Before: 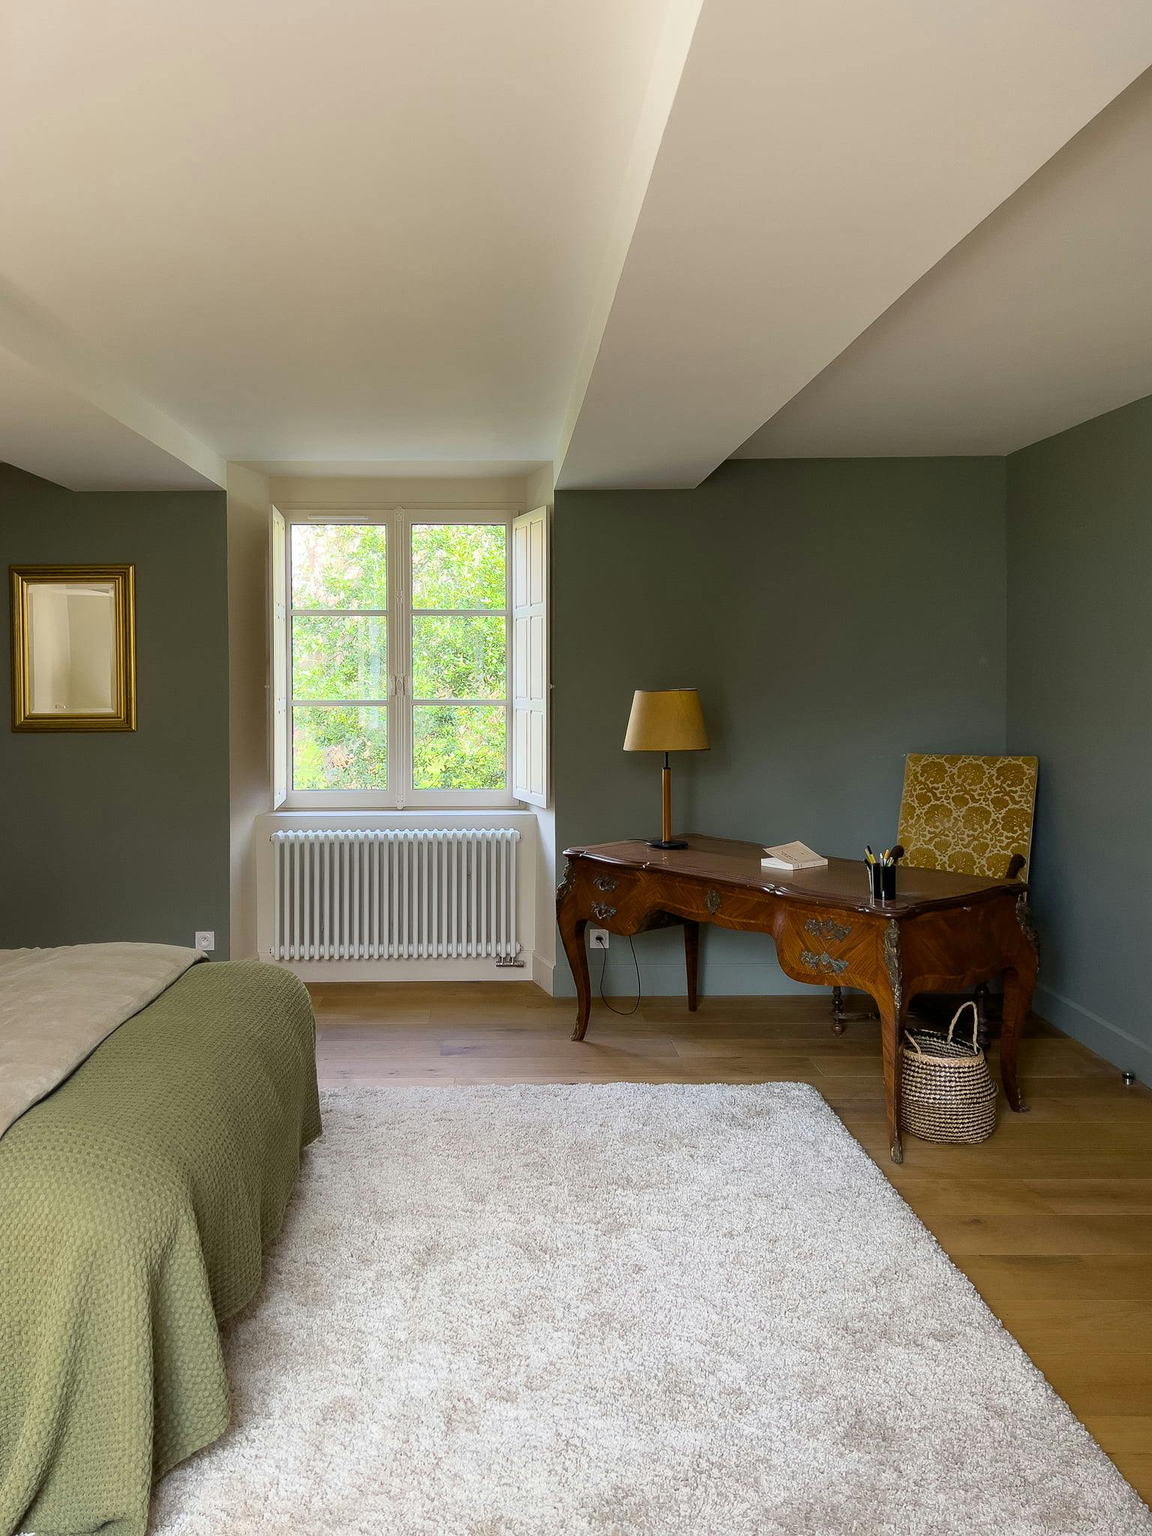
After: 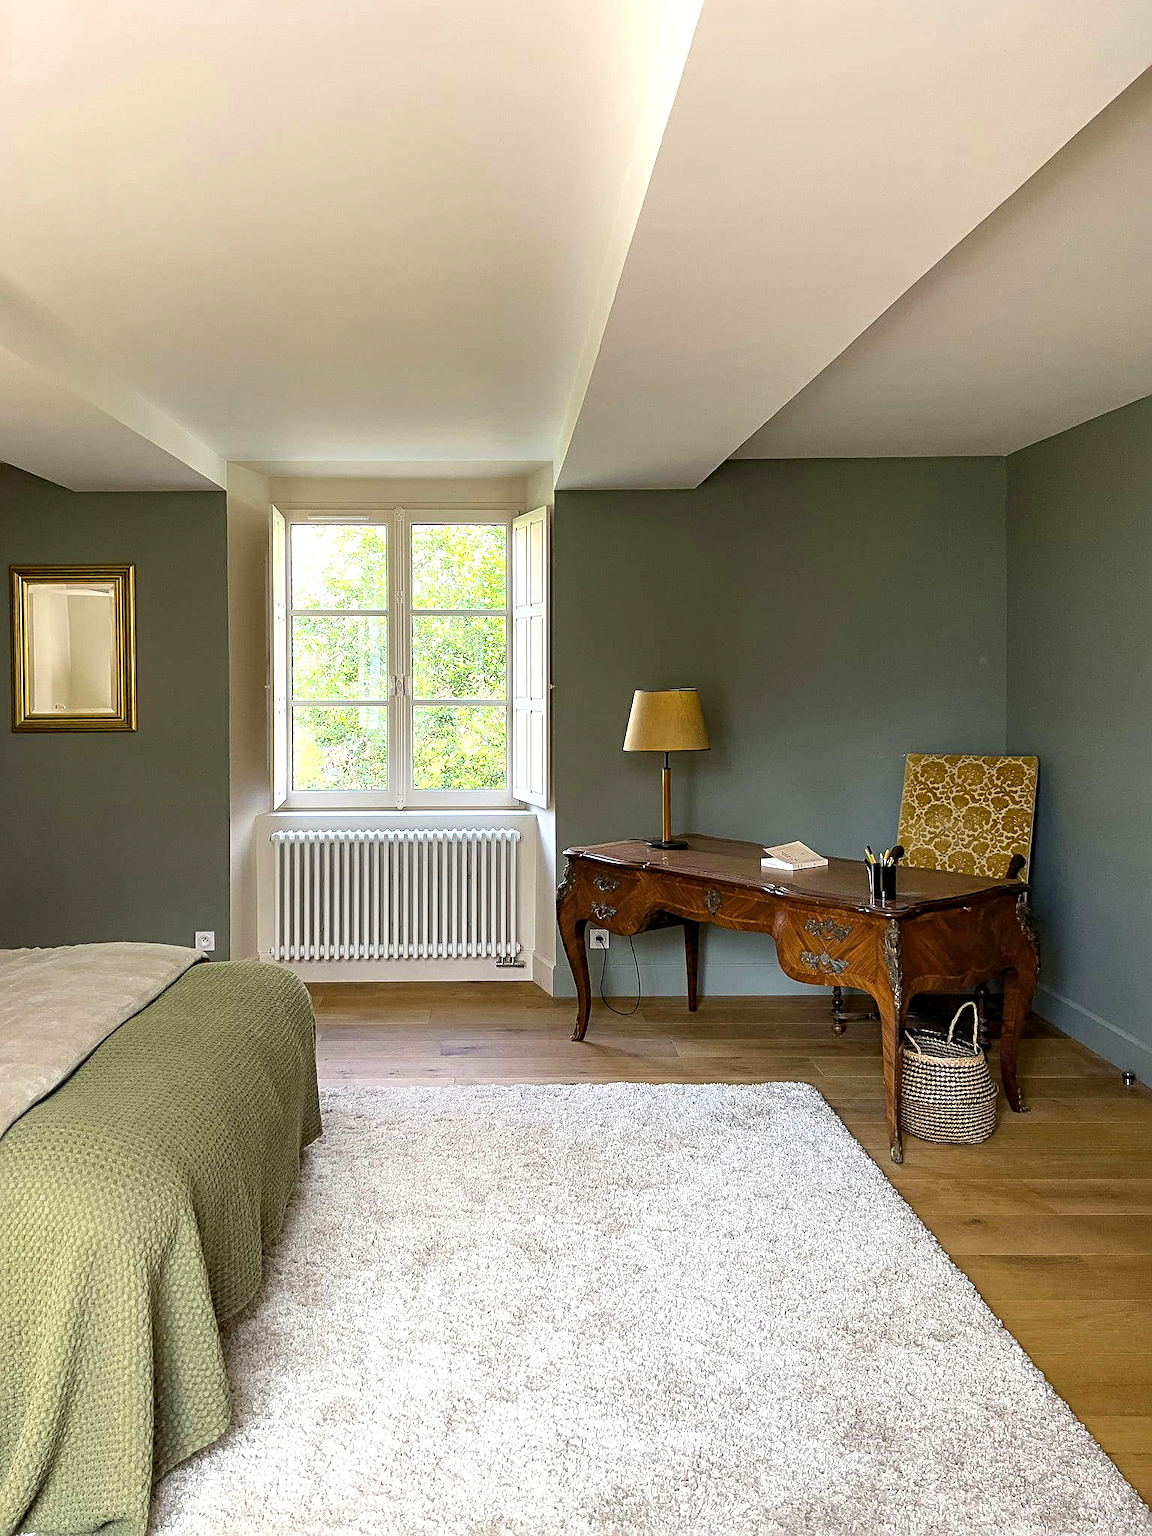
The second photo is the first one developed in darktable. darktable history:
sharpen: radius 4
exposure: exposure 0.497 EV, compensate highlight preservation false
local contrast: on, module defaults
